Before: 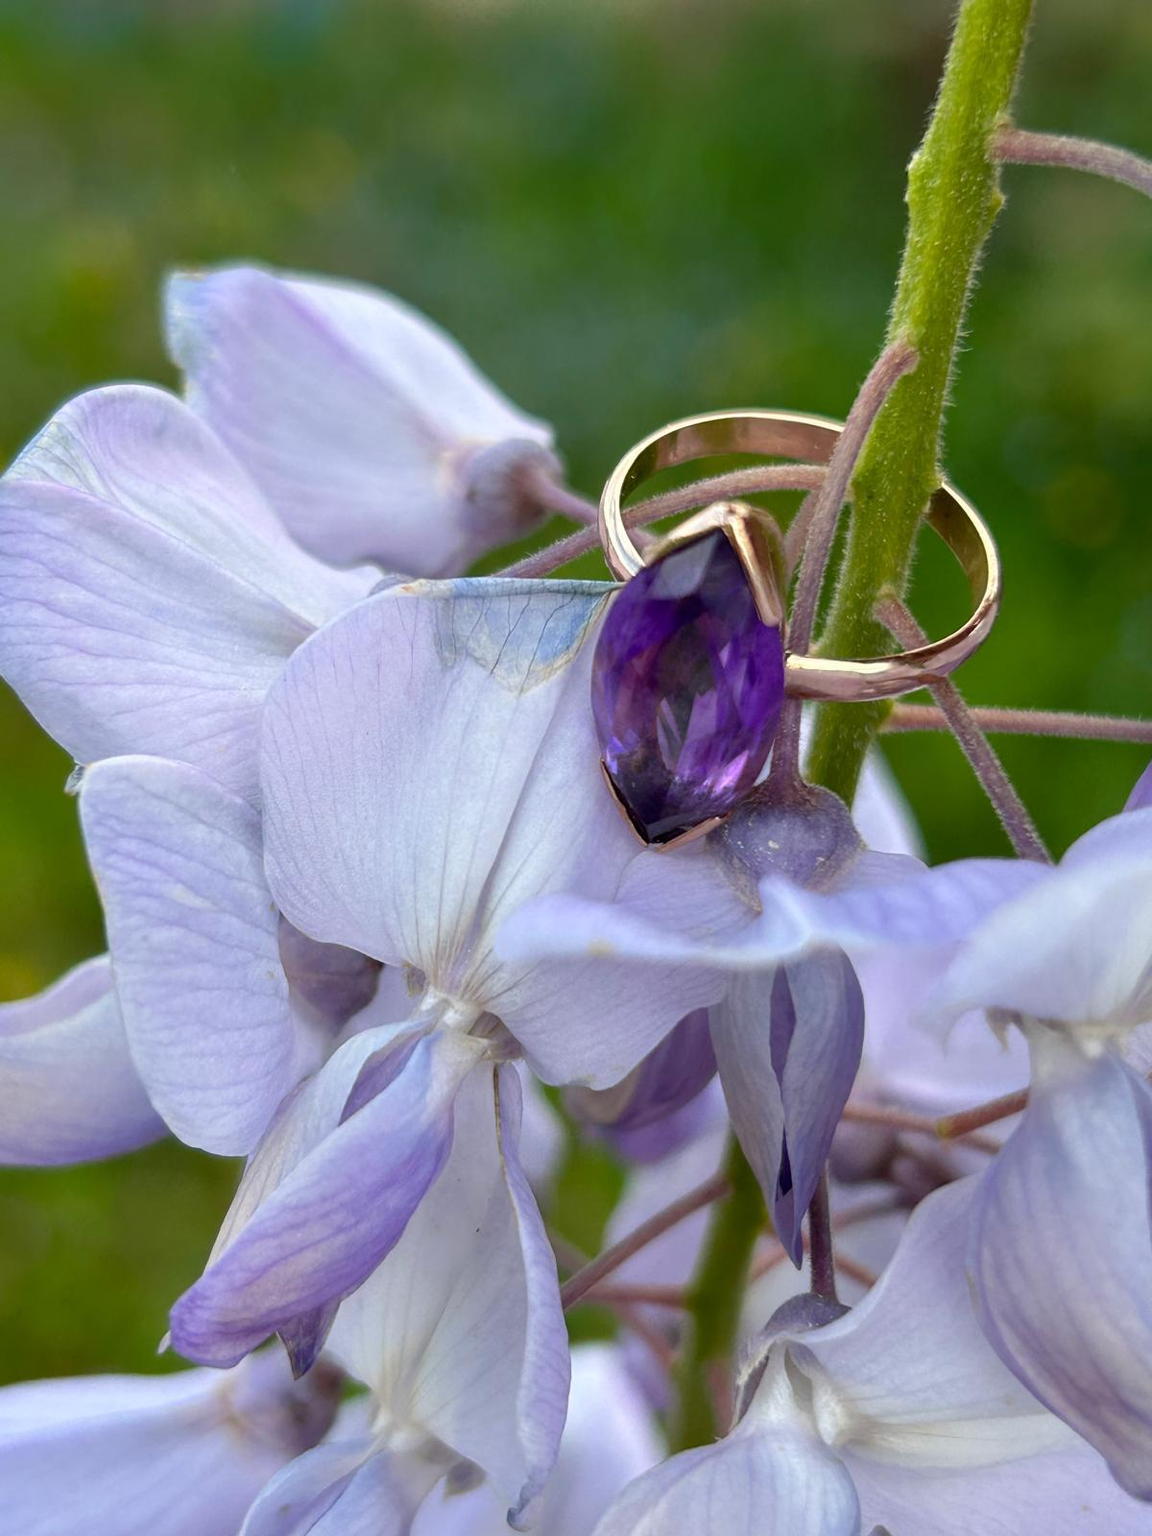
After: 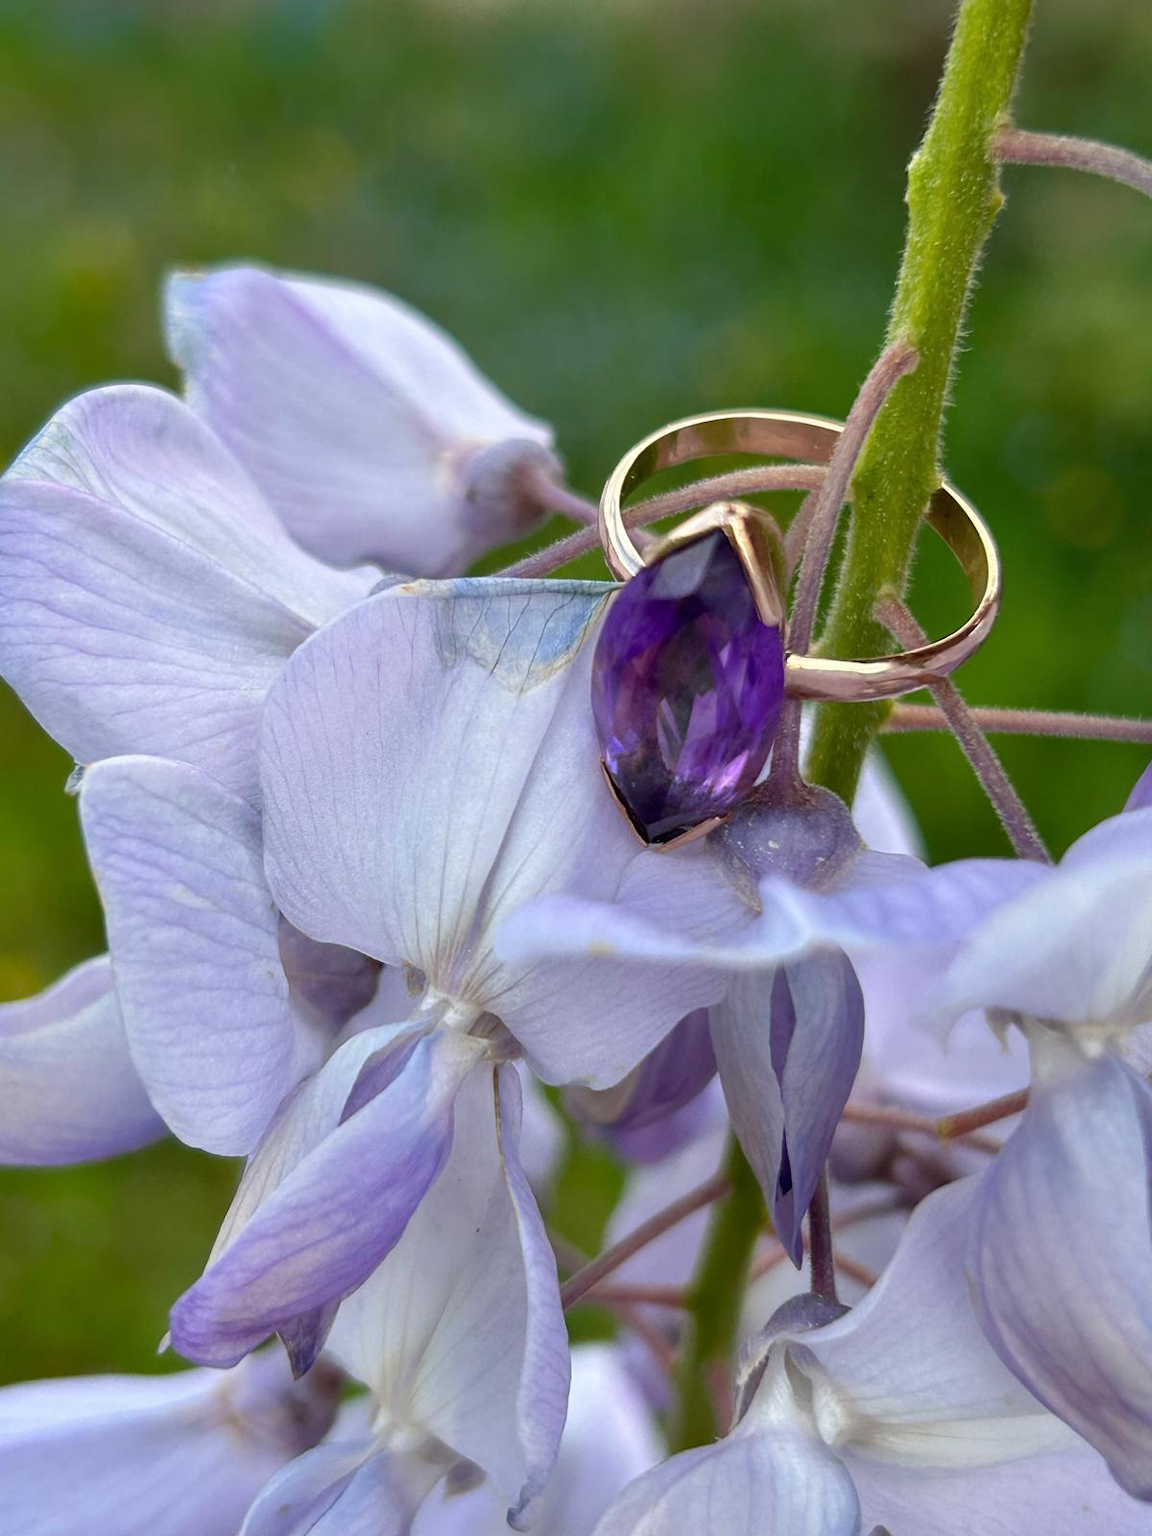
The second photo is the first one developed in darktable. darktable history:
shadows and highlights: shadows 35.74, highlights -35.02, soften with gaussian
